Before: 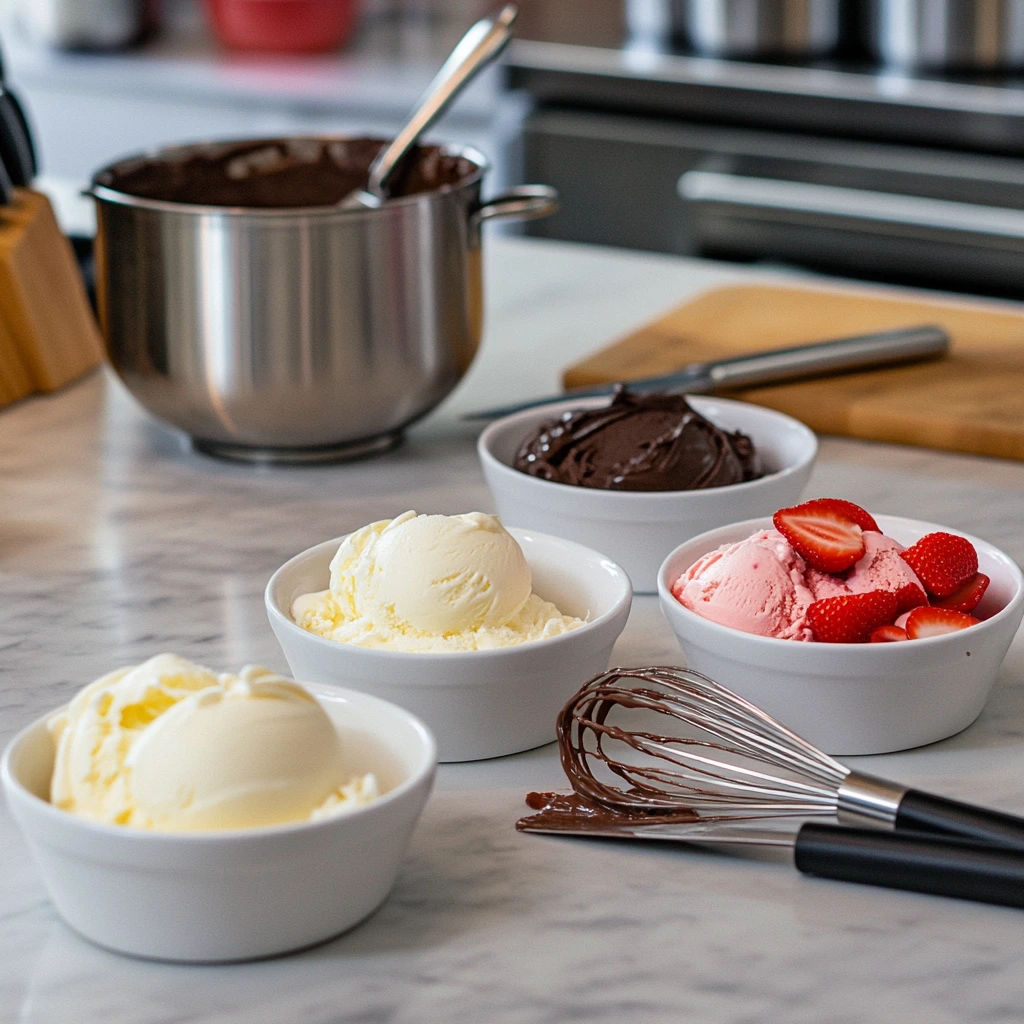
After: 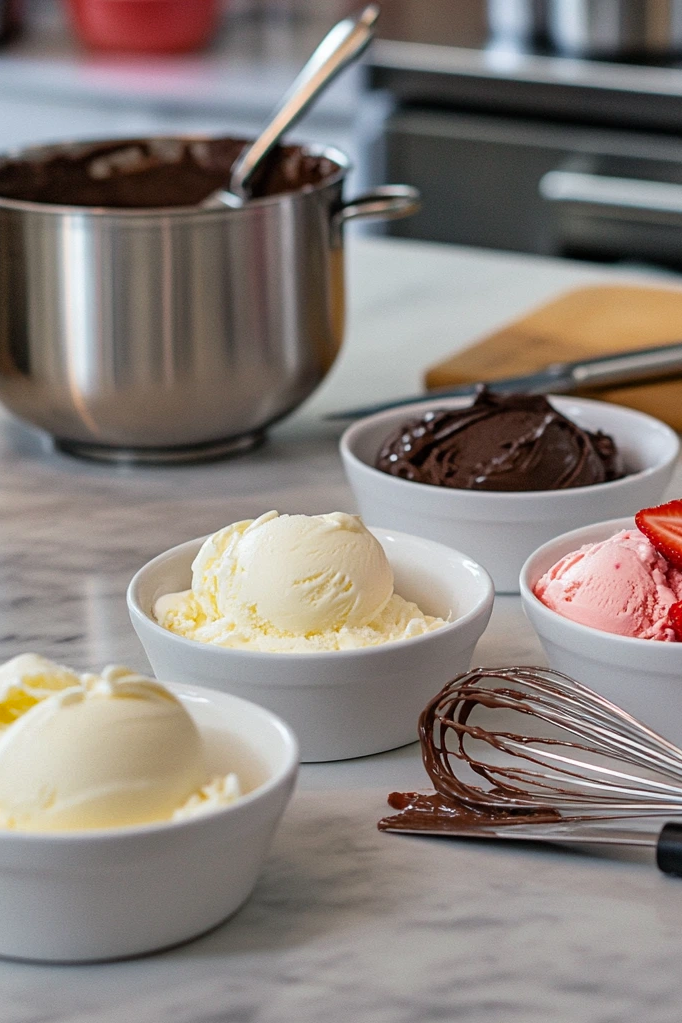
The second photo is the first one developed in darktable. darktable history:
shadows and highlights: shadows 53, soften with gaussian
crop and rotate: left 13.537%, right 19.796%
